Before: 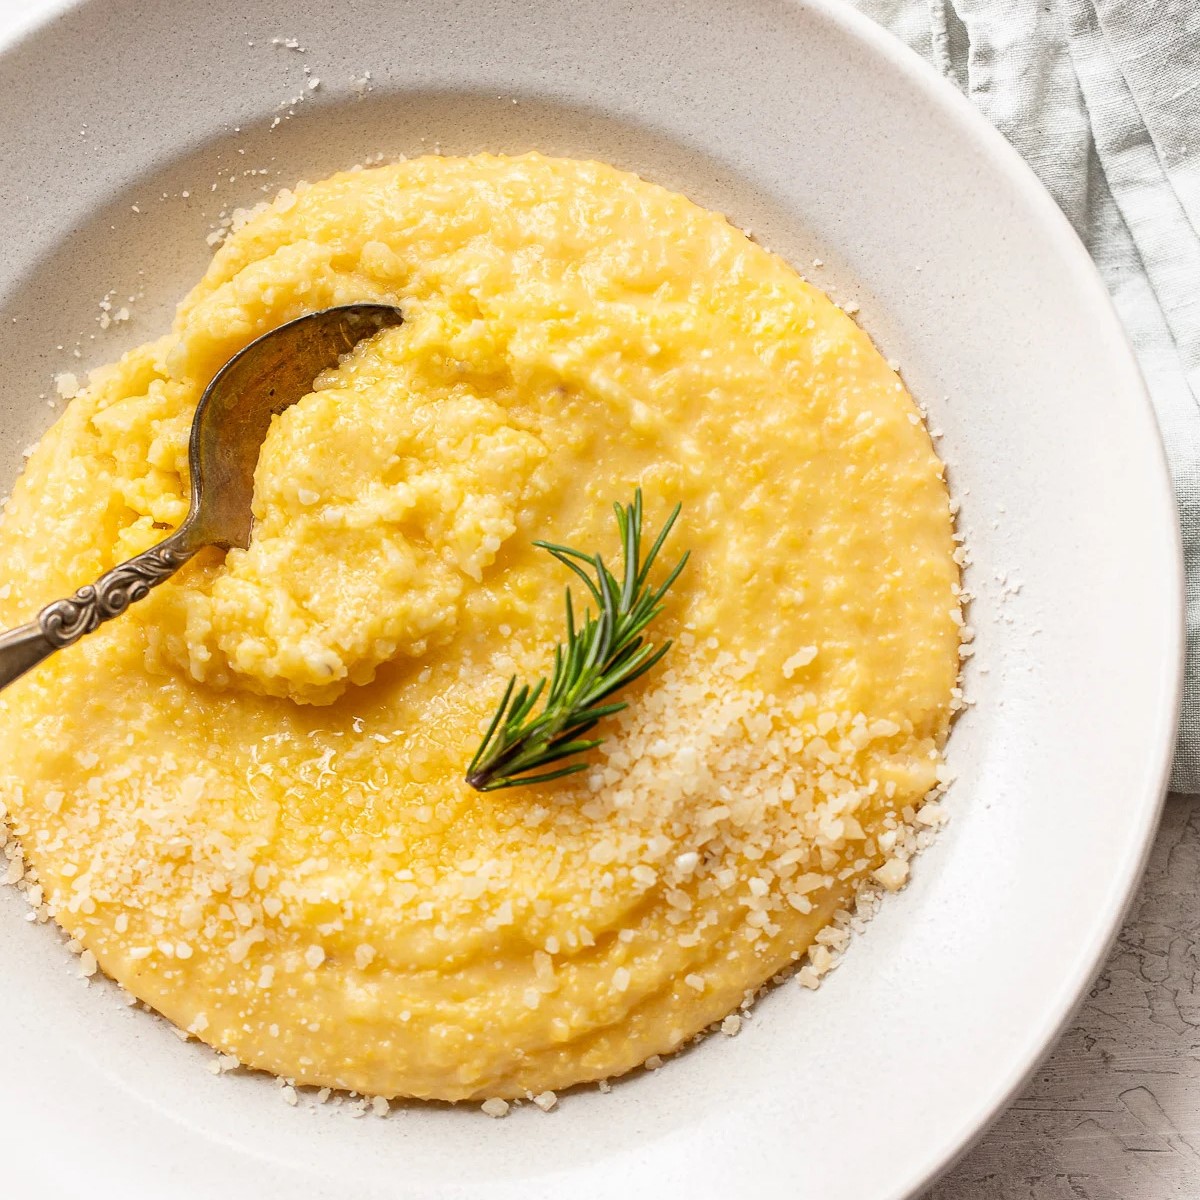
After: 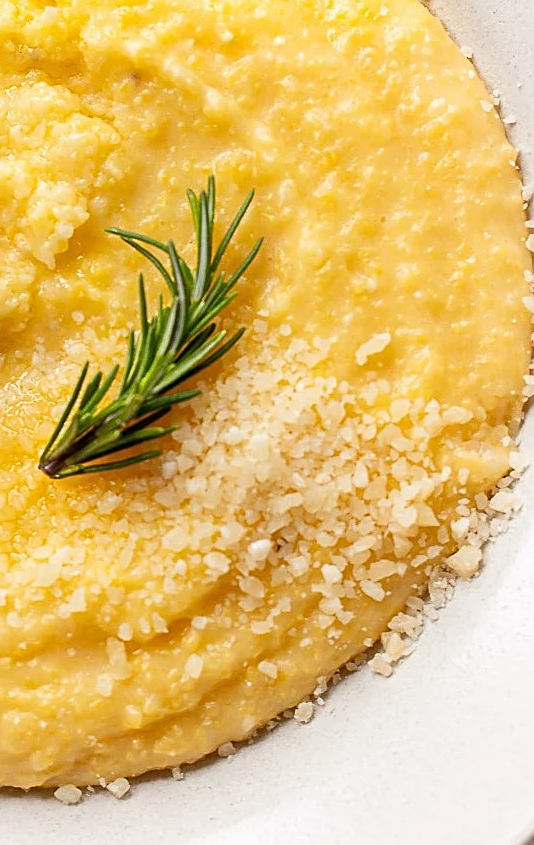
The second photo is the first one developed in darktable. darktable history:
sharpen: amount 0.493
exposure: compensate highlight preservation false
crop: left 35.602%, top 26.119%, right 19.831%, bottom 3.417%
